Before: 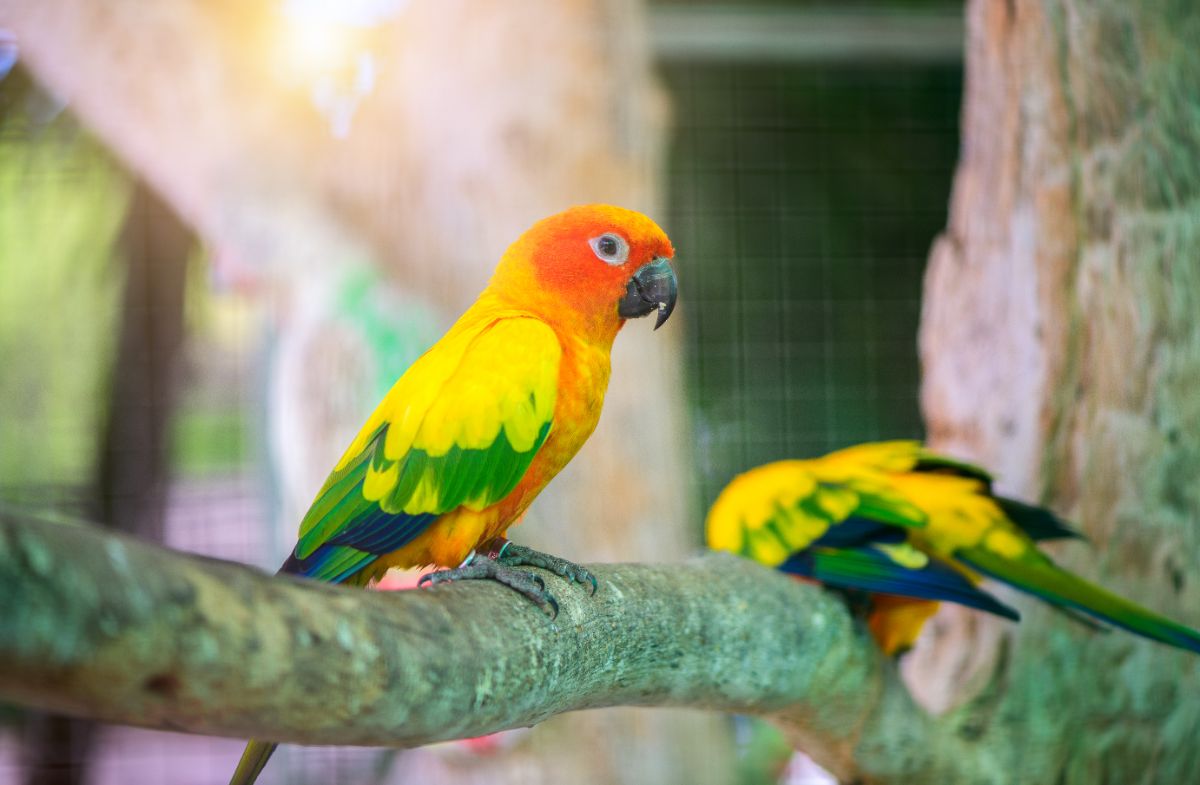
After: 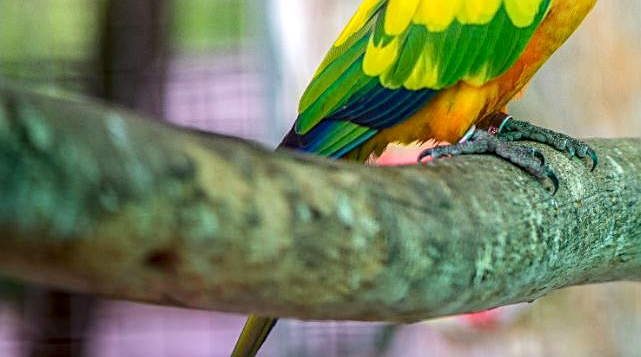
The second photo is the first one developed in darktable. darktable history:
shadows and highlights: shadows -23.15, highlights 46.37, soften with gaussian
local contrast: shadows 91%, midtone range 0.494
crop and rotate: top 54.226%, right 46.541%, bottom 0.205%
sharpen: on, module defaults
haze removal: compatibility mode true, adaptive false
